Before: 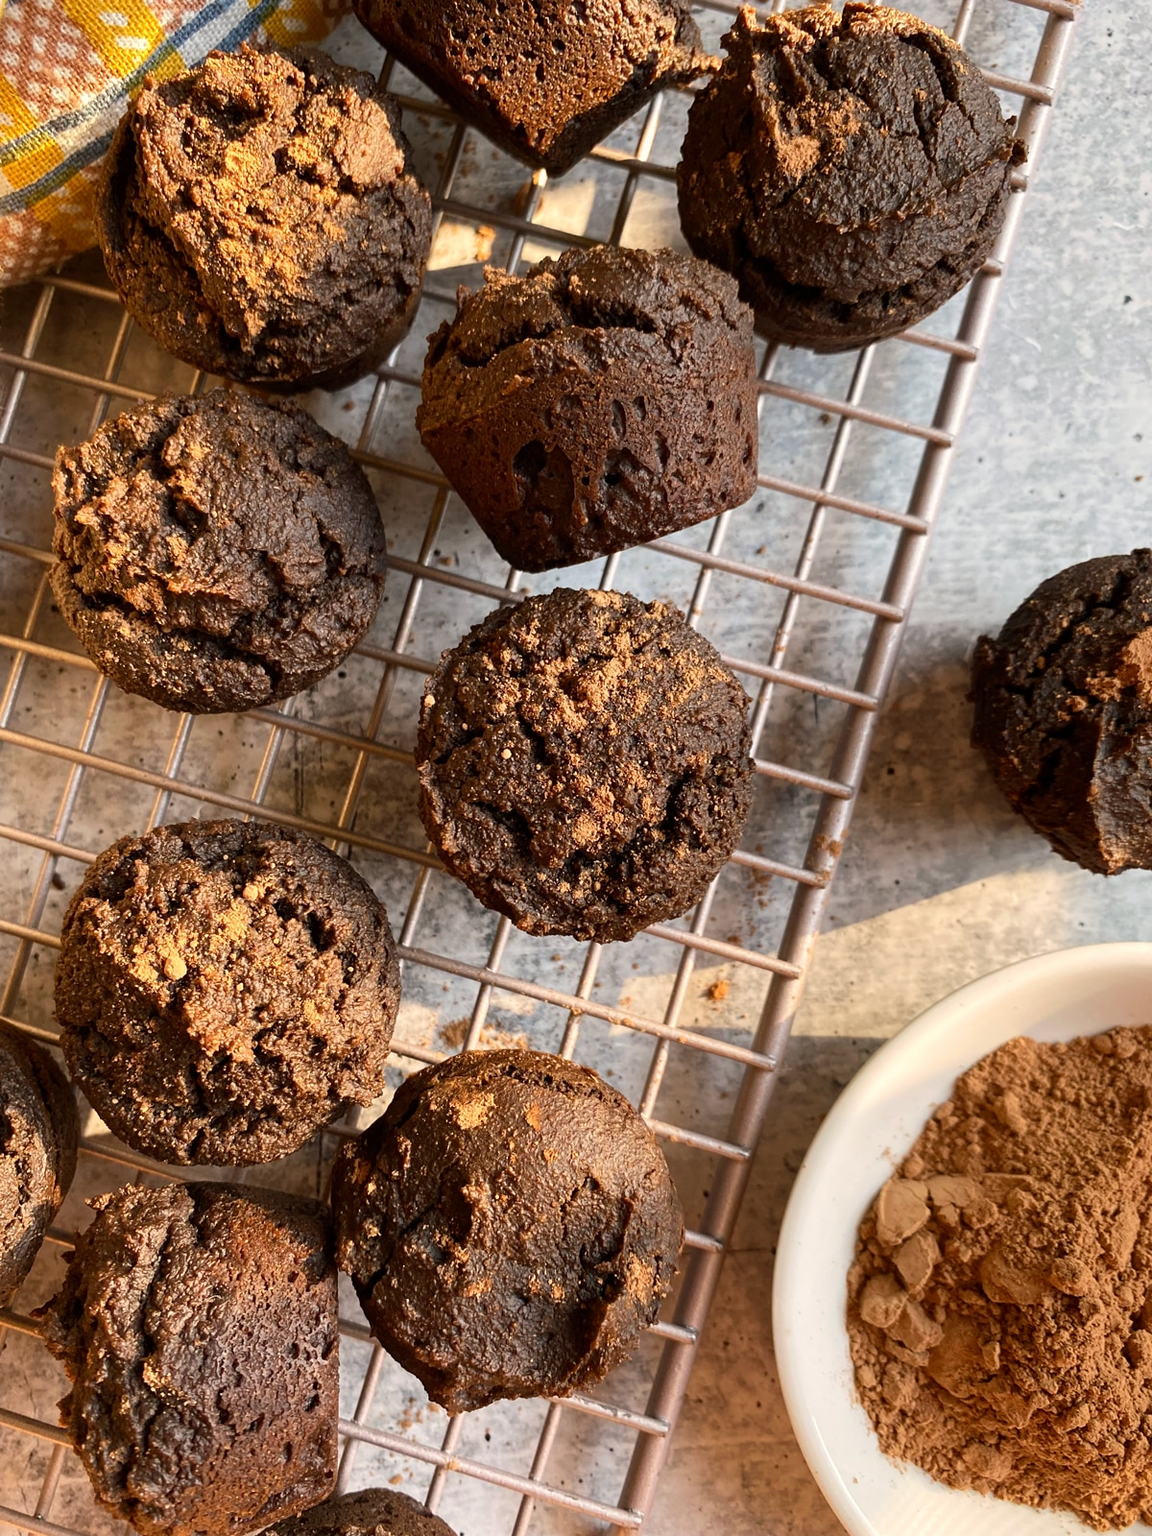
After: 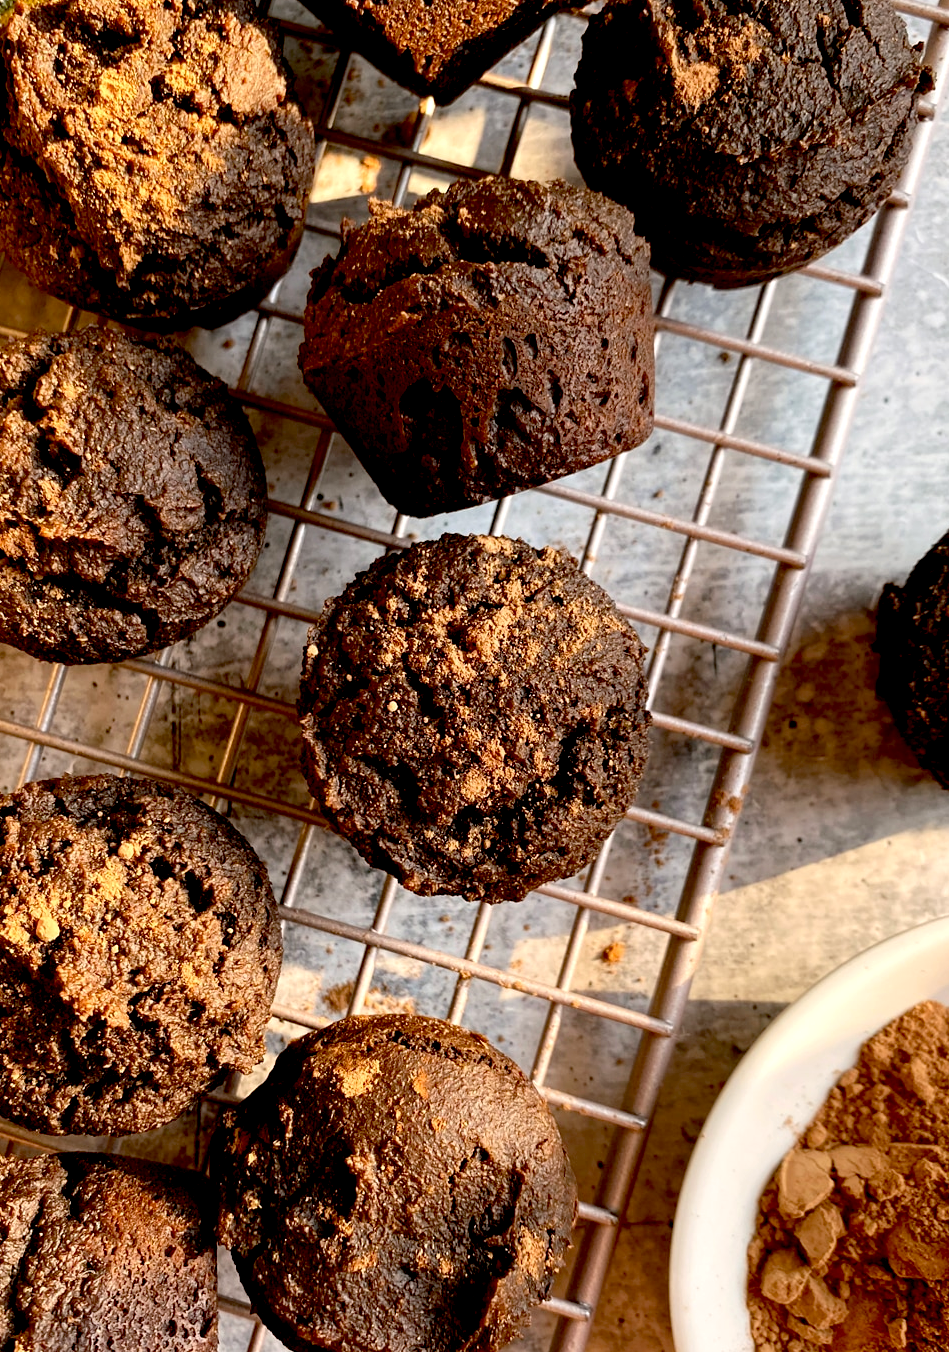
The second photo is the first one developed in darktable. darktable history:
exposure: black level correction 0.025, exposure 0.182 EV, compensate exposure bias true, compensate highlight preservation false
crop: left 11.287%, top 4.959%, right 9.591%, bottom 10.539%
